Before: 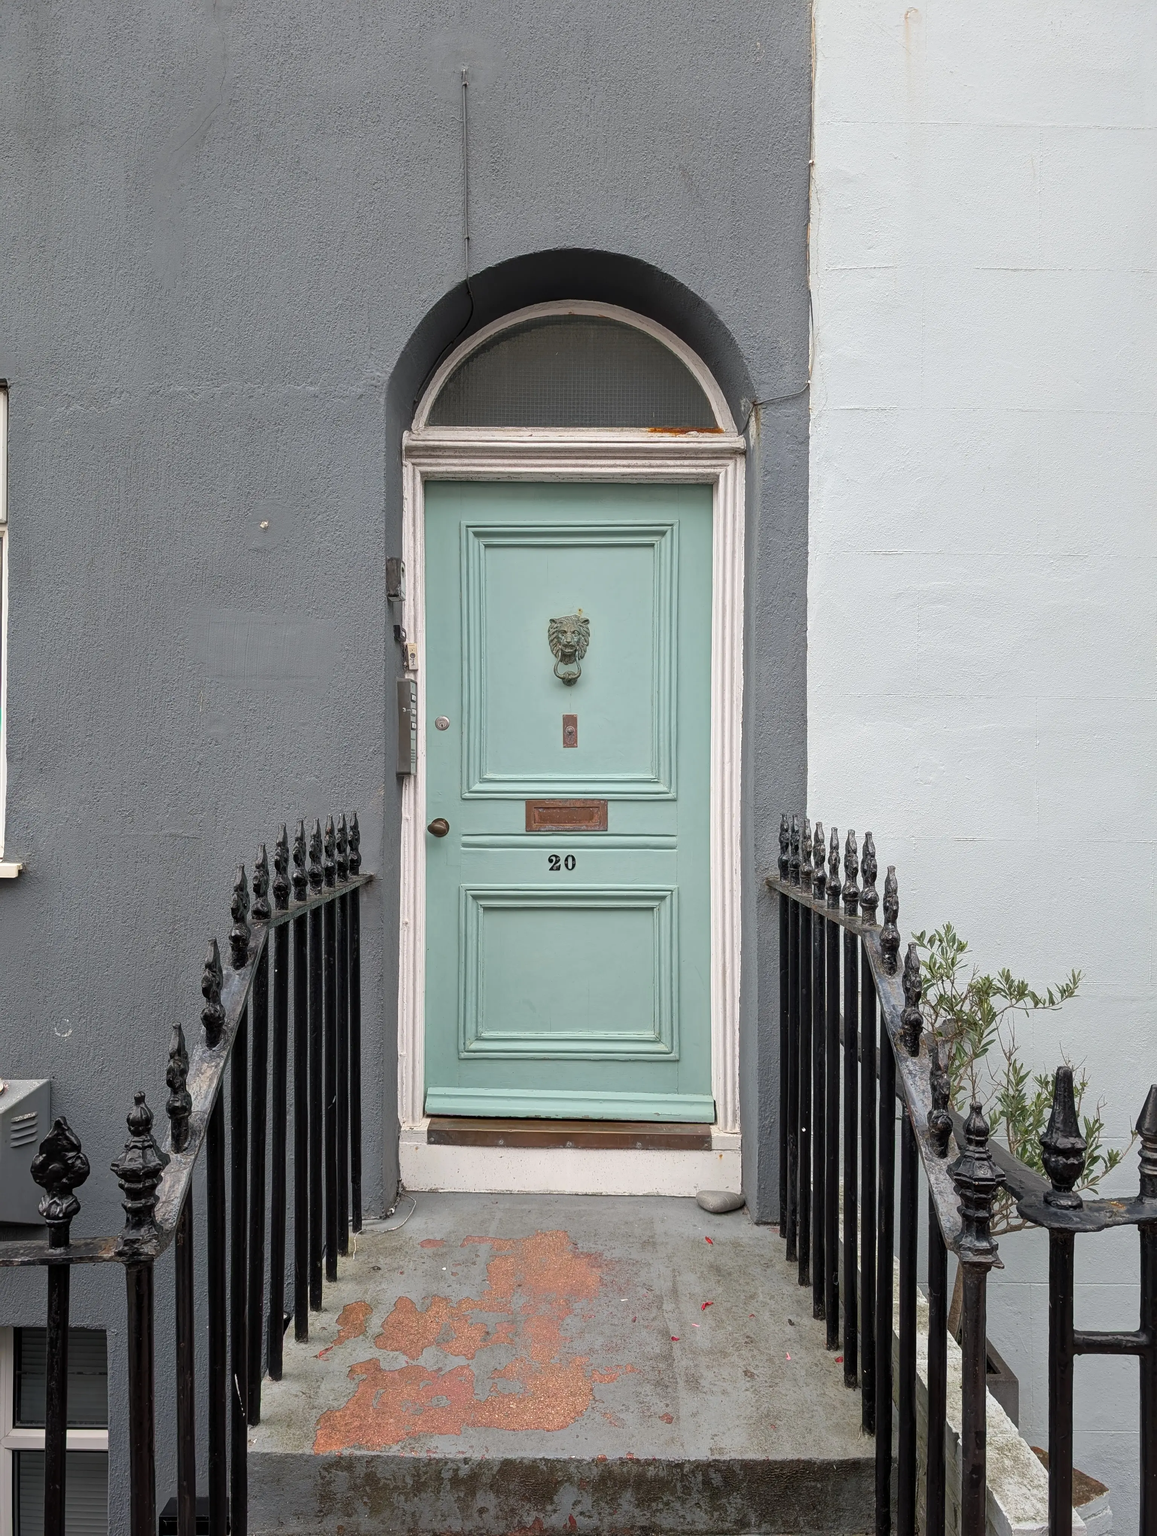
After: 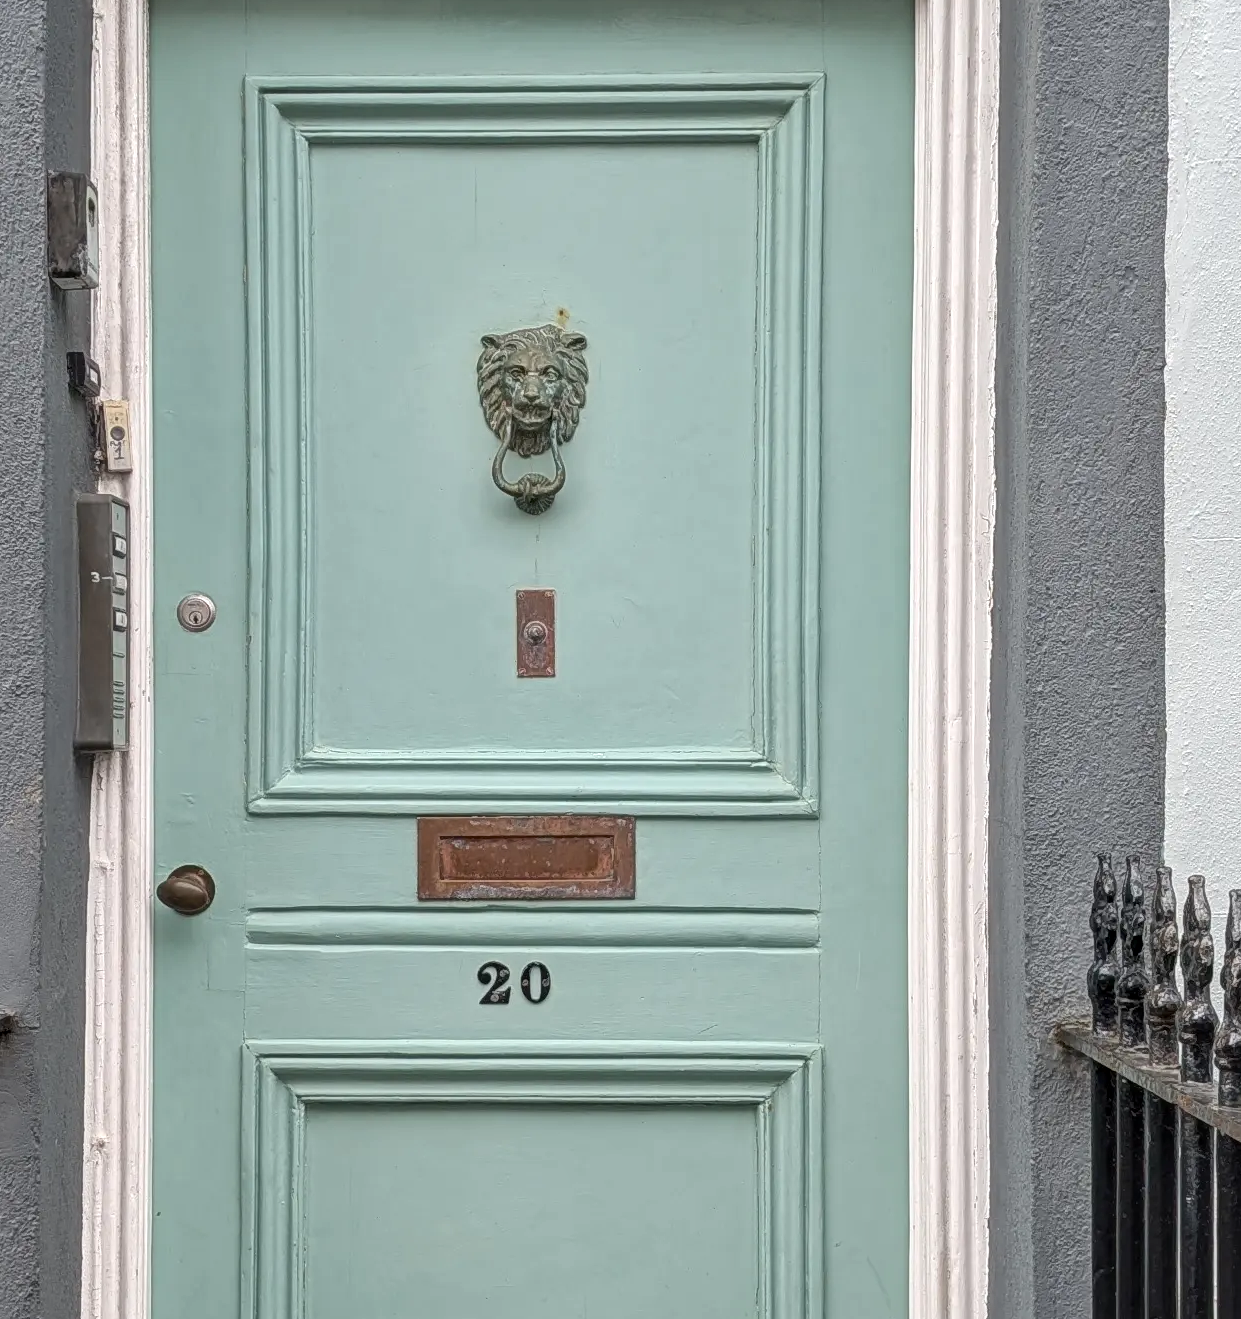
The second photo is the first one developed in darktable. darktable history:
crop: left 31.851%, top 32.069%, right 27.739%, bottom 35.583%
local contrast: on, module defaults
